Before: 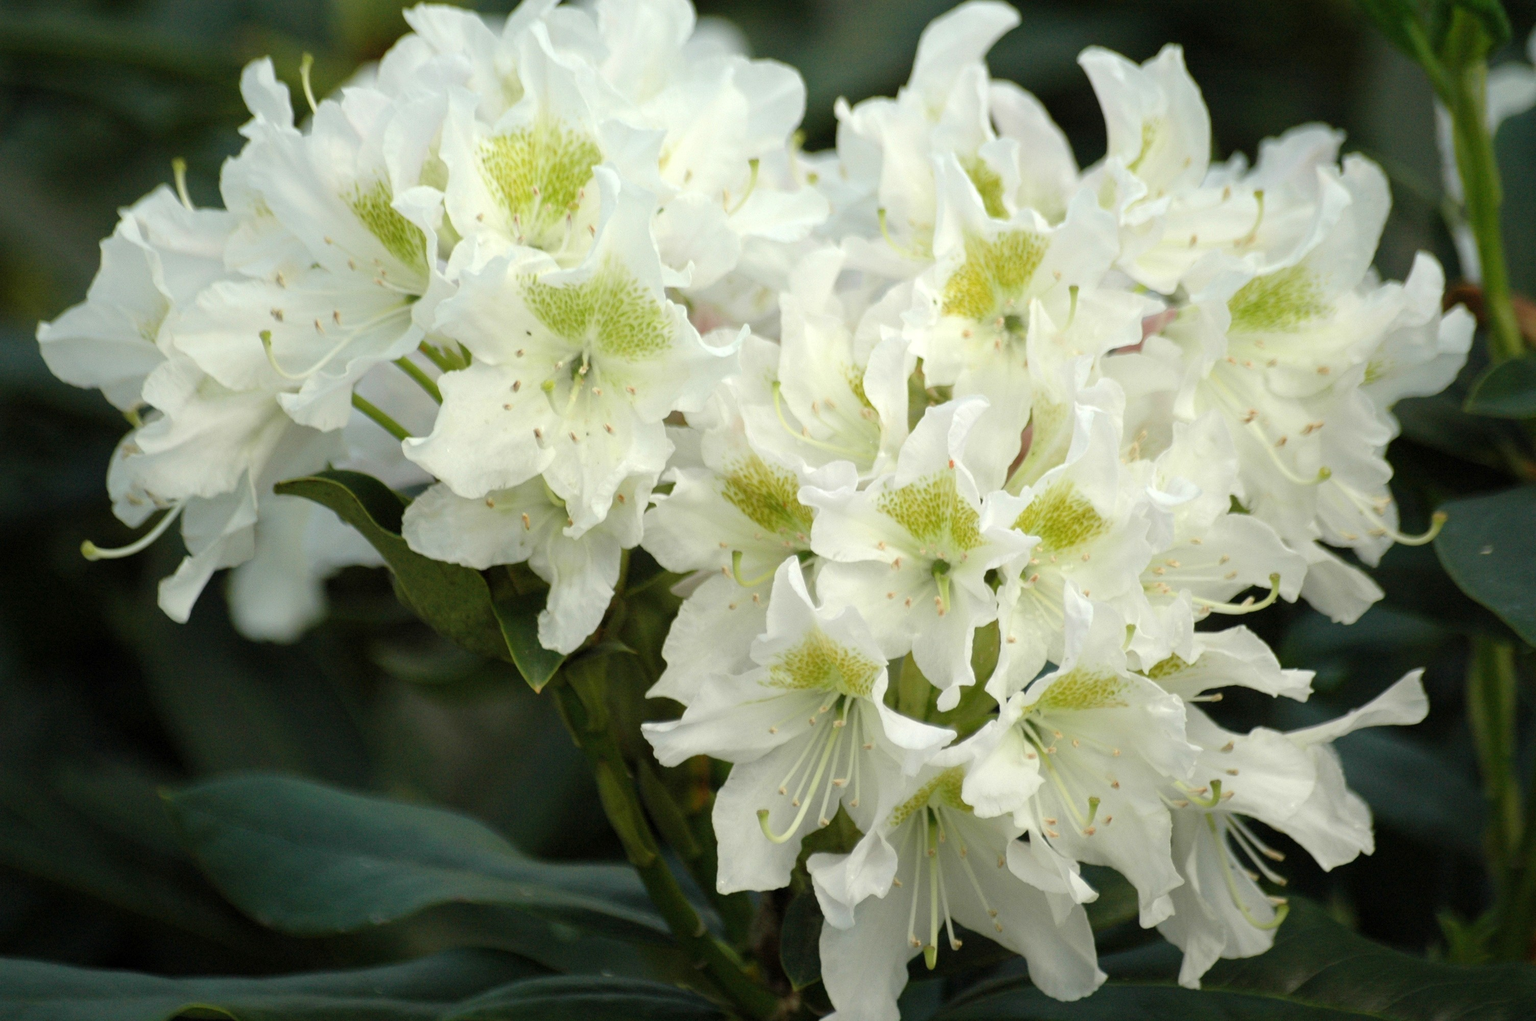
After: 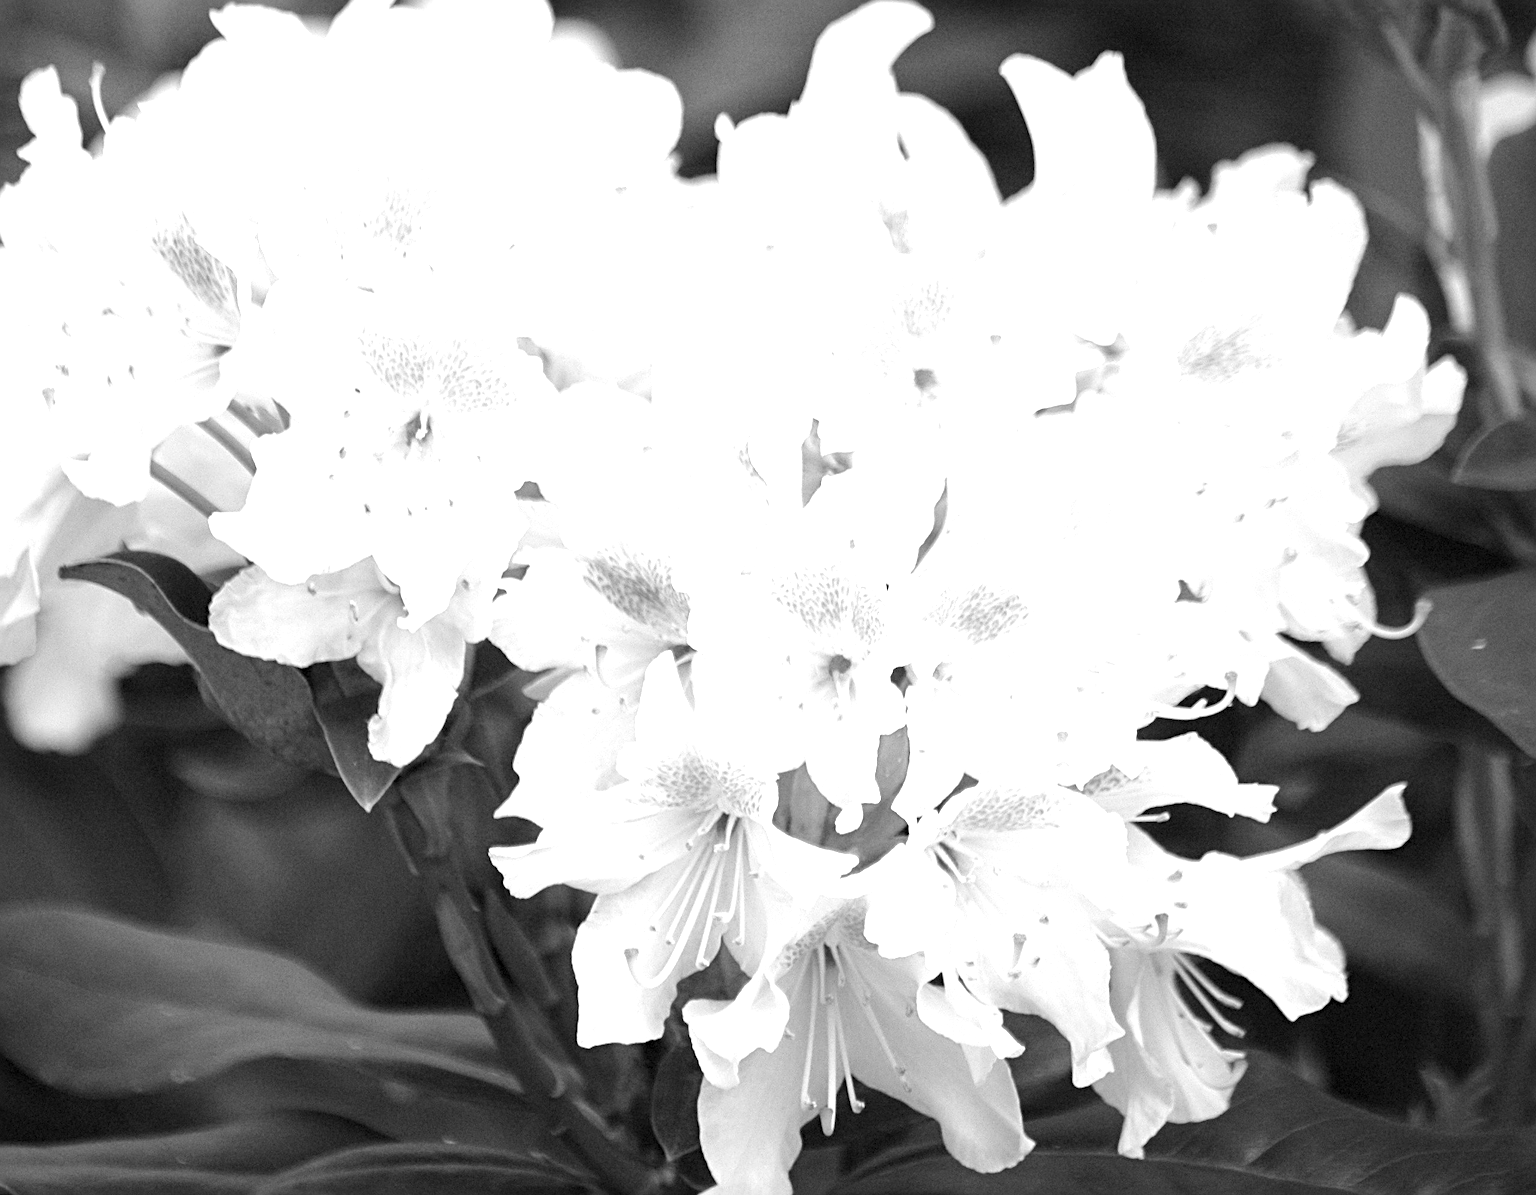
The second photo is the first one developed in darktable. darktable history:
crop and rotate: left 14.584%
exposure: exposure 1.2 EV, compensate highlight preservation false
monochrome: a -6.99, b 35.61, size 1.4
sharpen: radius 4
